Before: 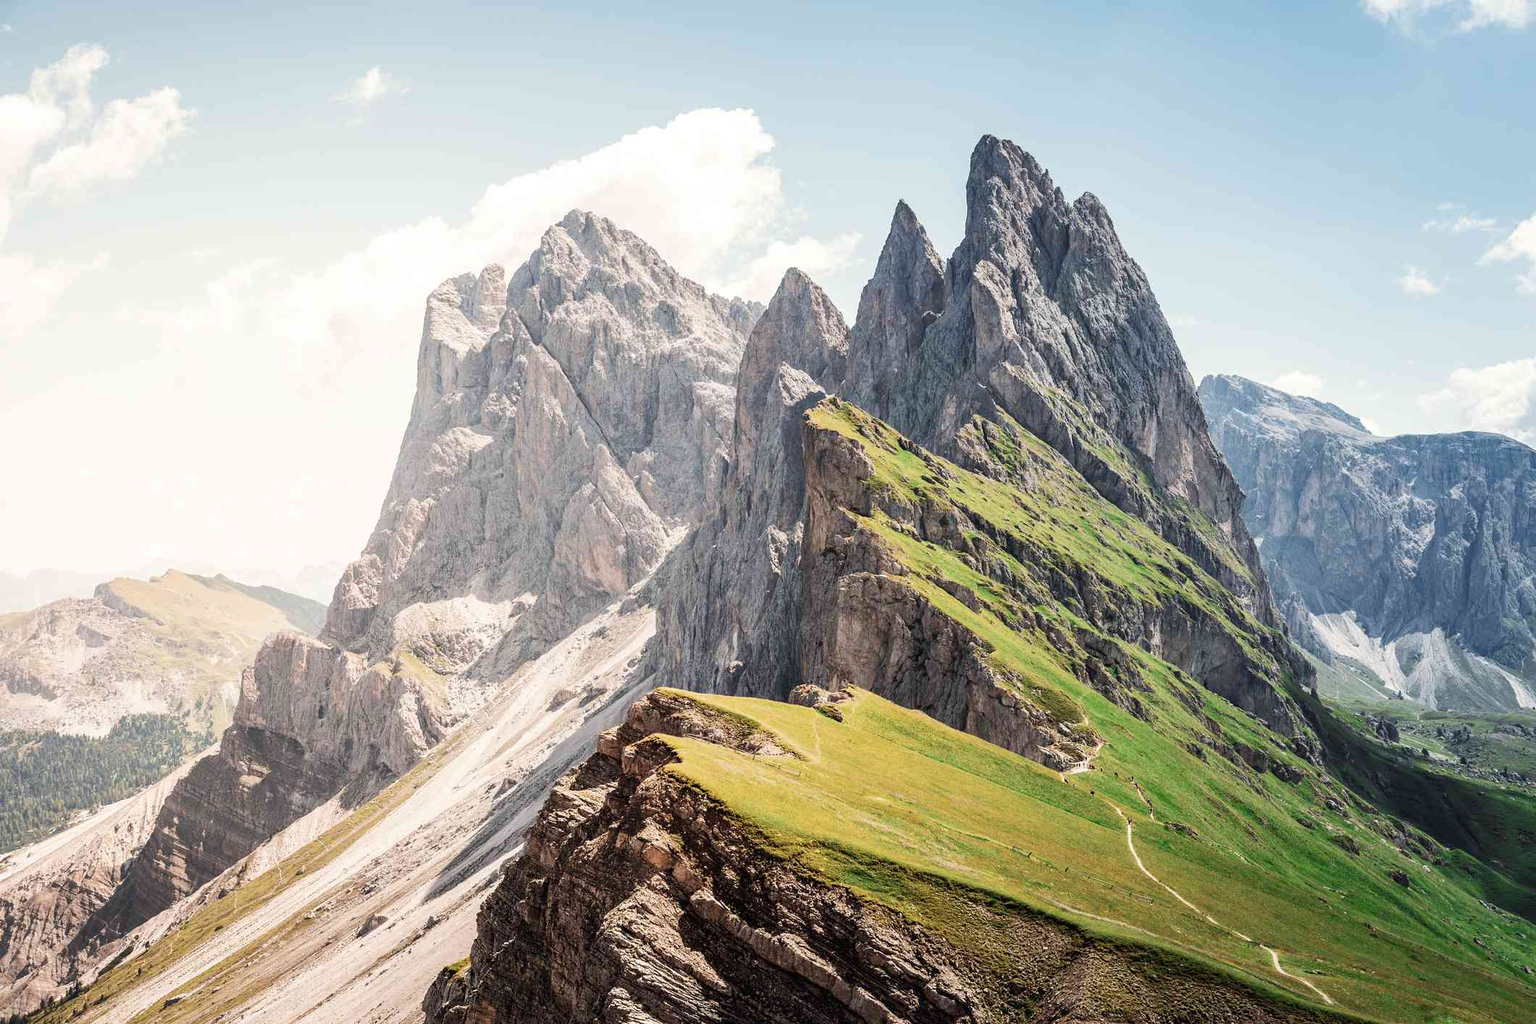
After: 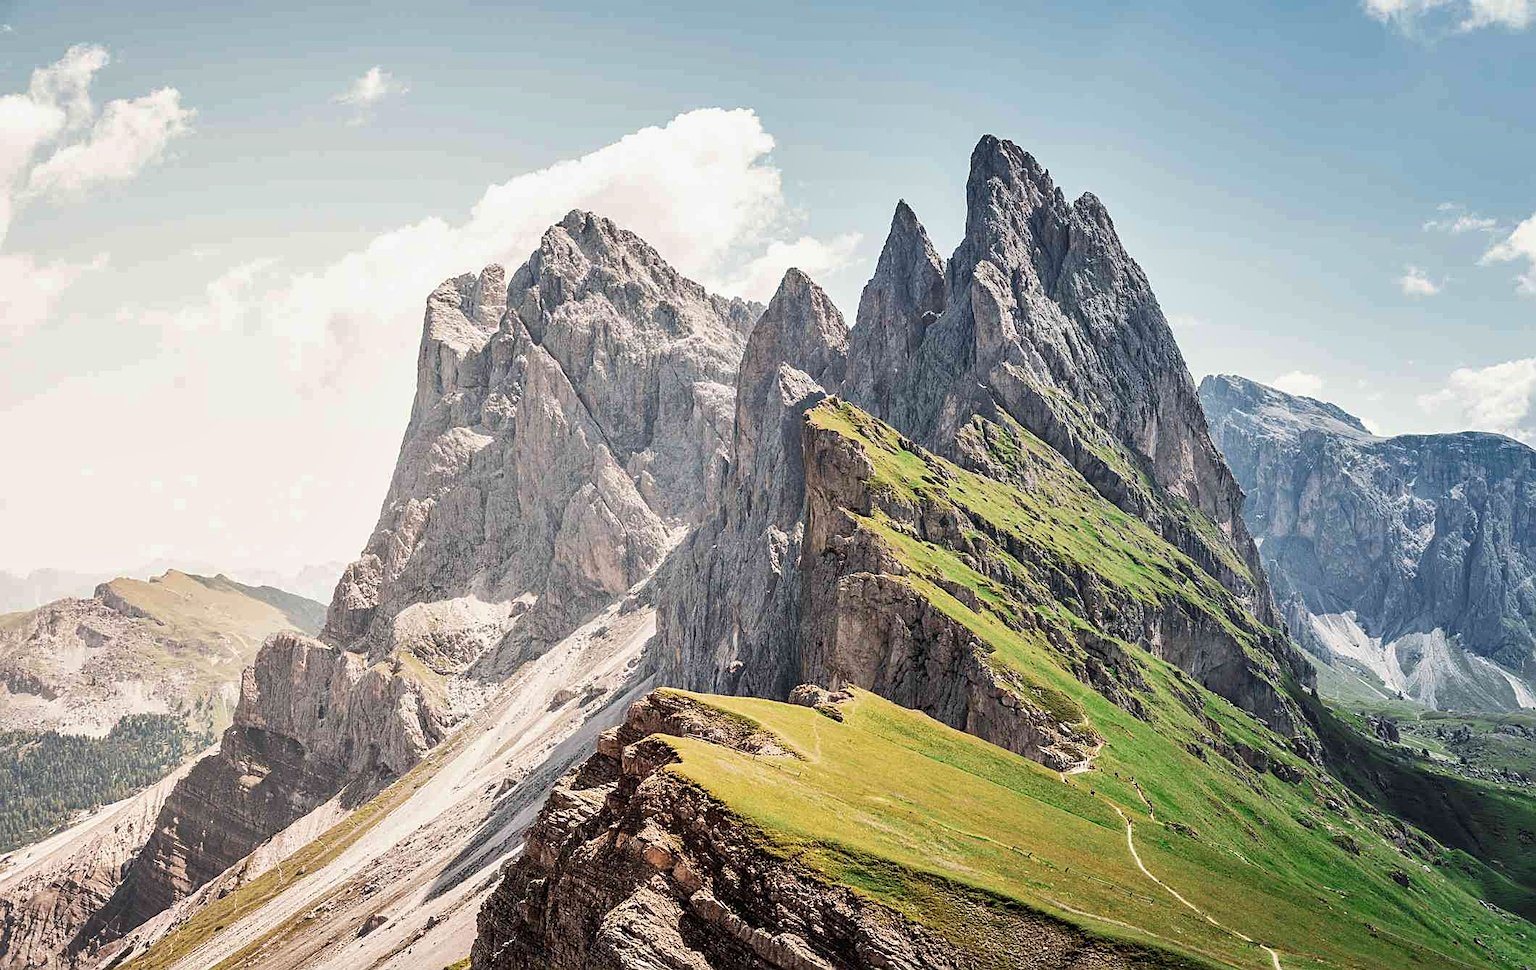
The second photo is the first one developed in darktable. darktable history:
shadows and highlights: shadows 43.43, white point adjustment -1.48, soften with gaussian
sharpen: on, module defaults
crop and rotate: top 0.013%, bottom 5.179%
